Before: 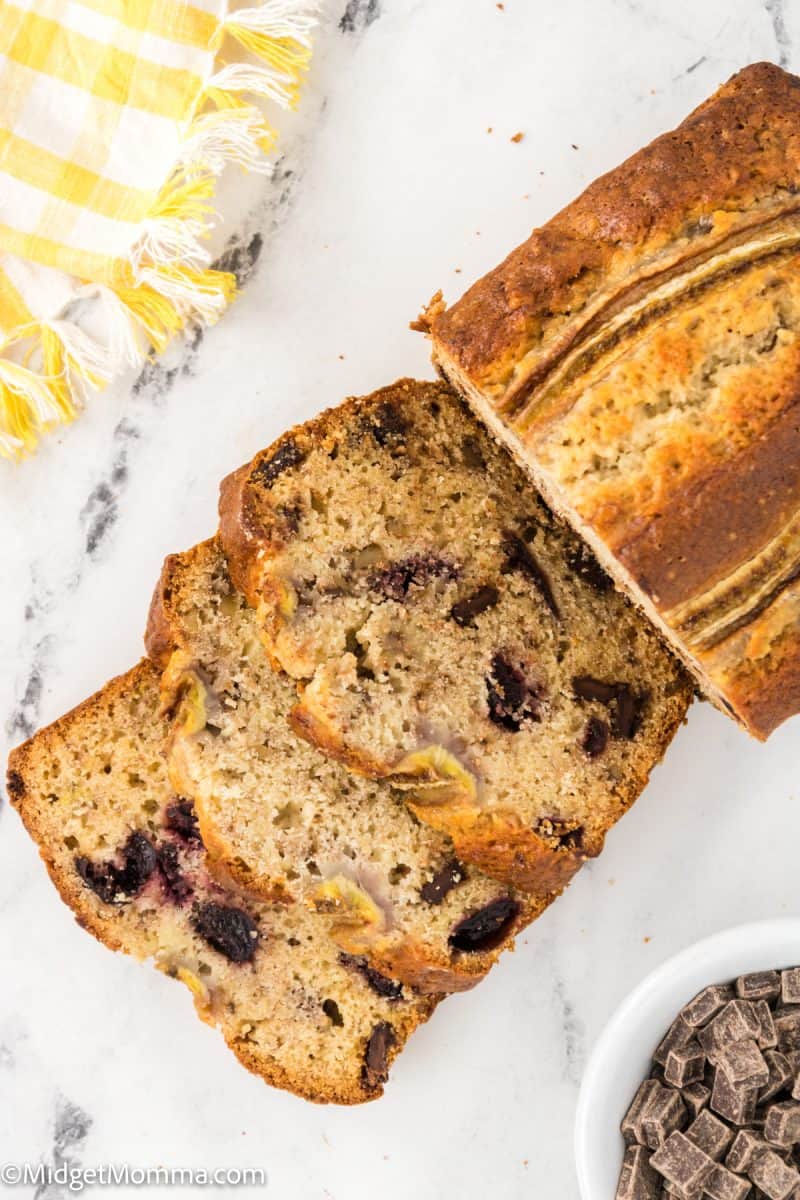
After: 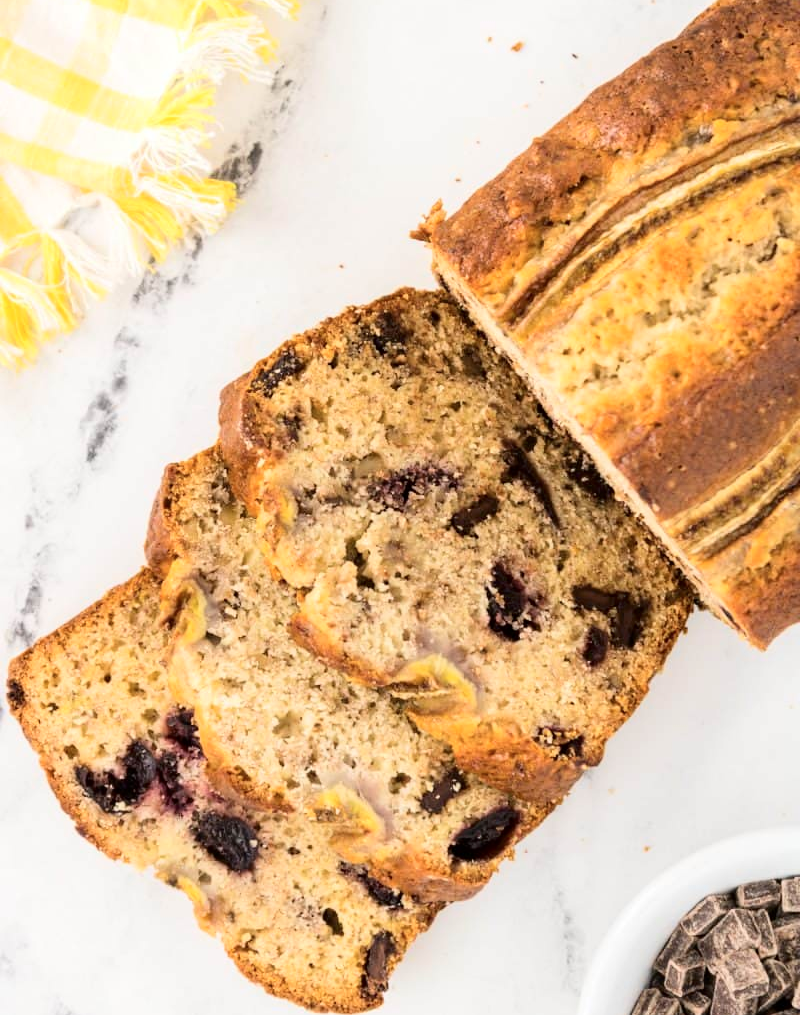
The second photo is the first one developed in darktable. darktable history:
tone curve: curves: ch0 [(0, 0) (0.004, 0.001) (0.133, 0.112) (0.325, 0.362) (0.832, 0.893) (1, 1)], color space Lab, independent channels, preserve colors none
crop: top 7.599%, bottom 7.767%
